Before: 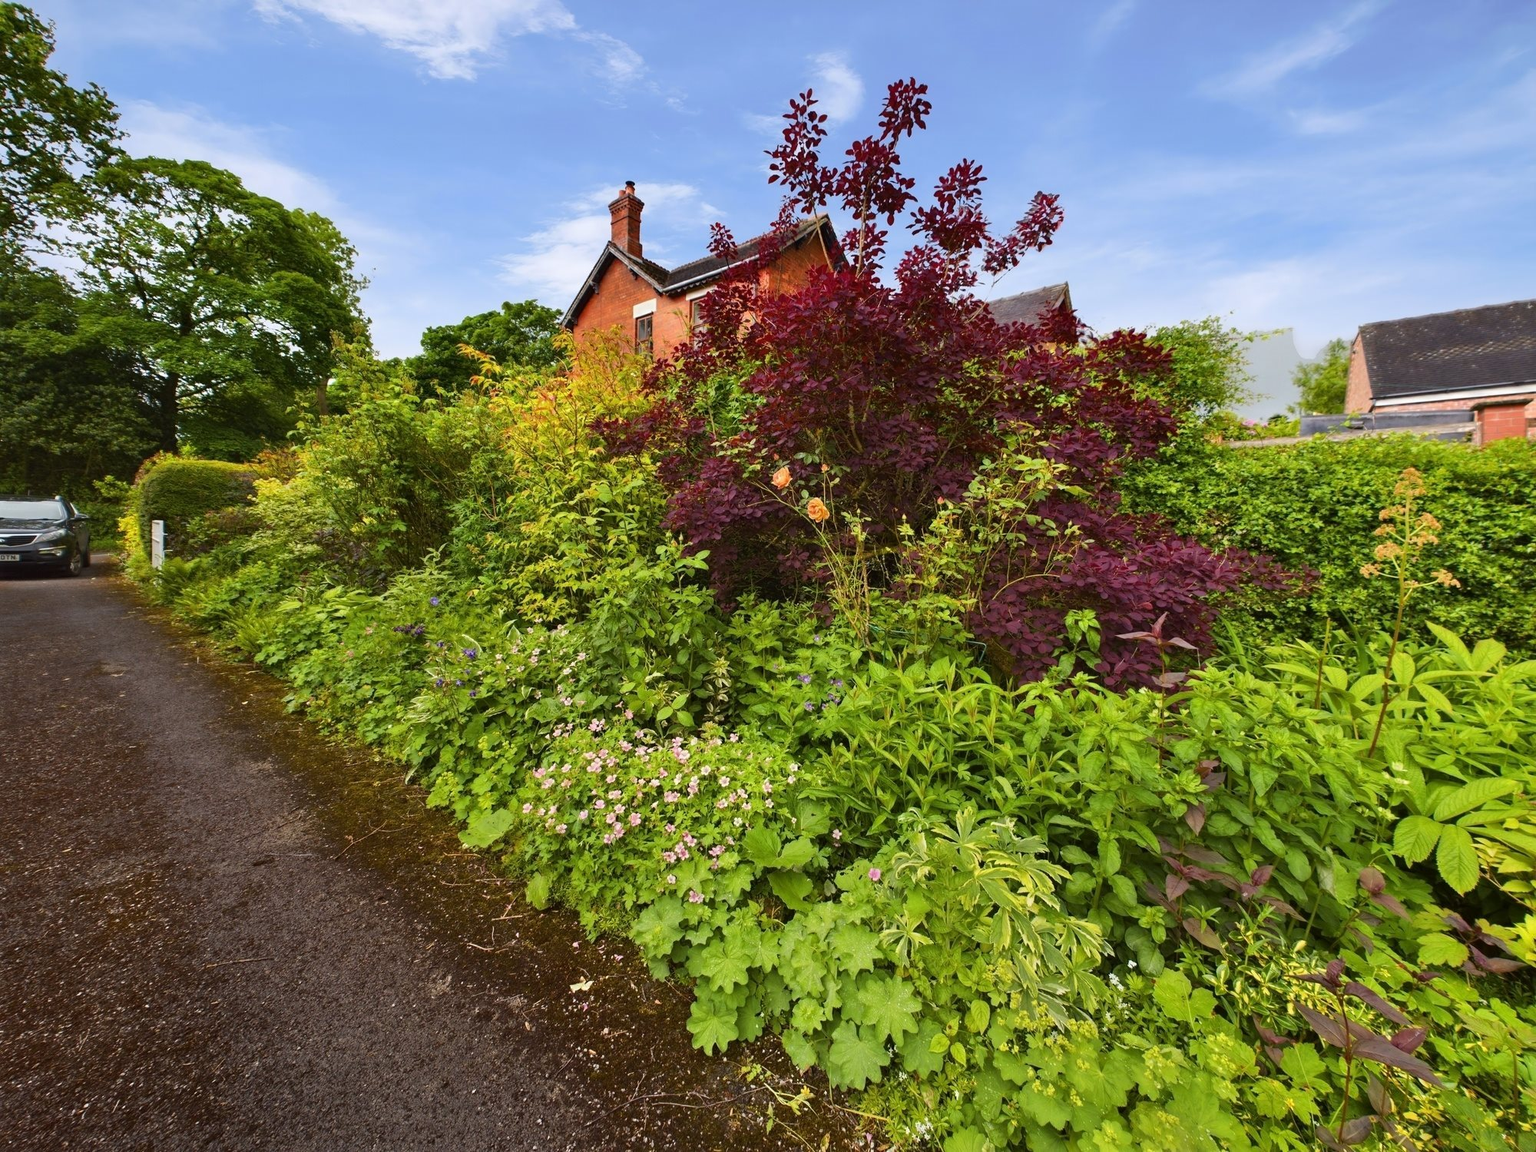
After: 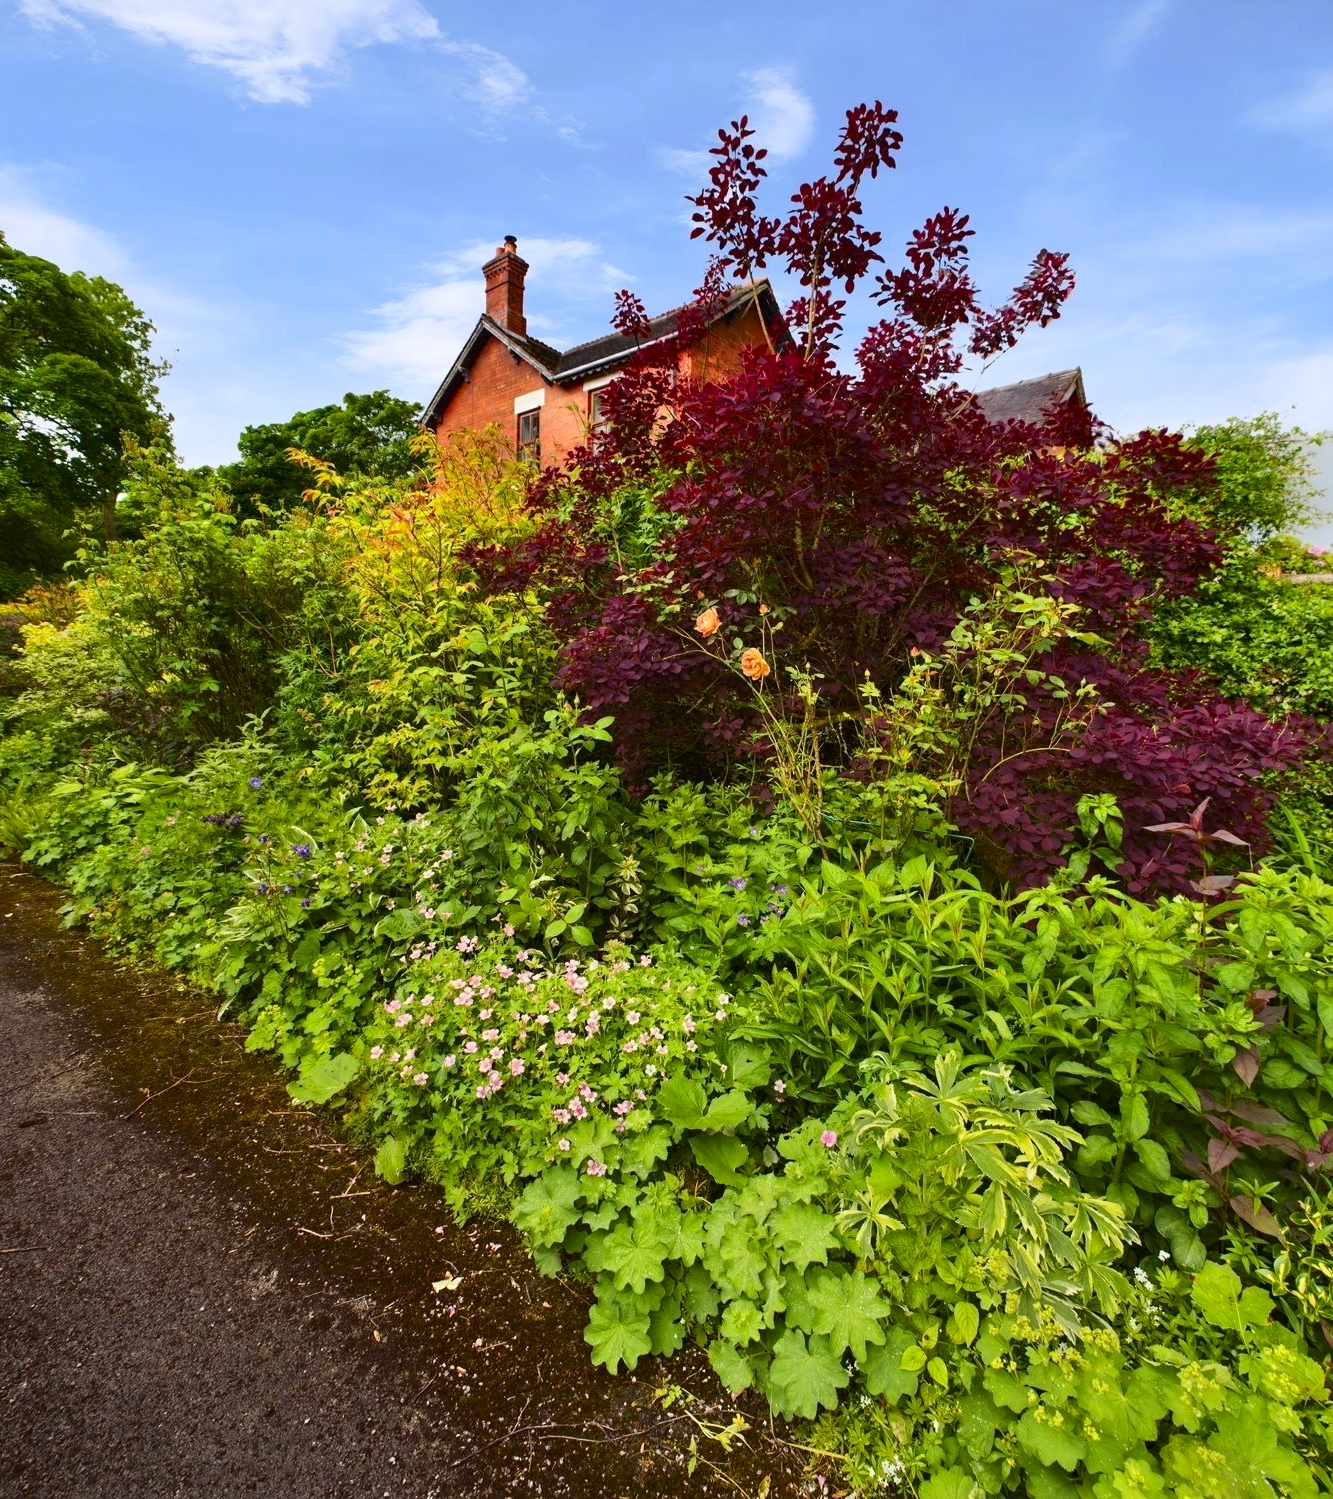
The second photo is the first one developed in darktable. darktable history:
contrast brightness saturation: contrast 0.15, brightness -0.01, saturation 0.1
crop and rotate: left 15.546%, right 17.787%
